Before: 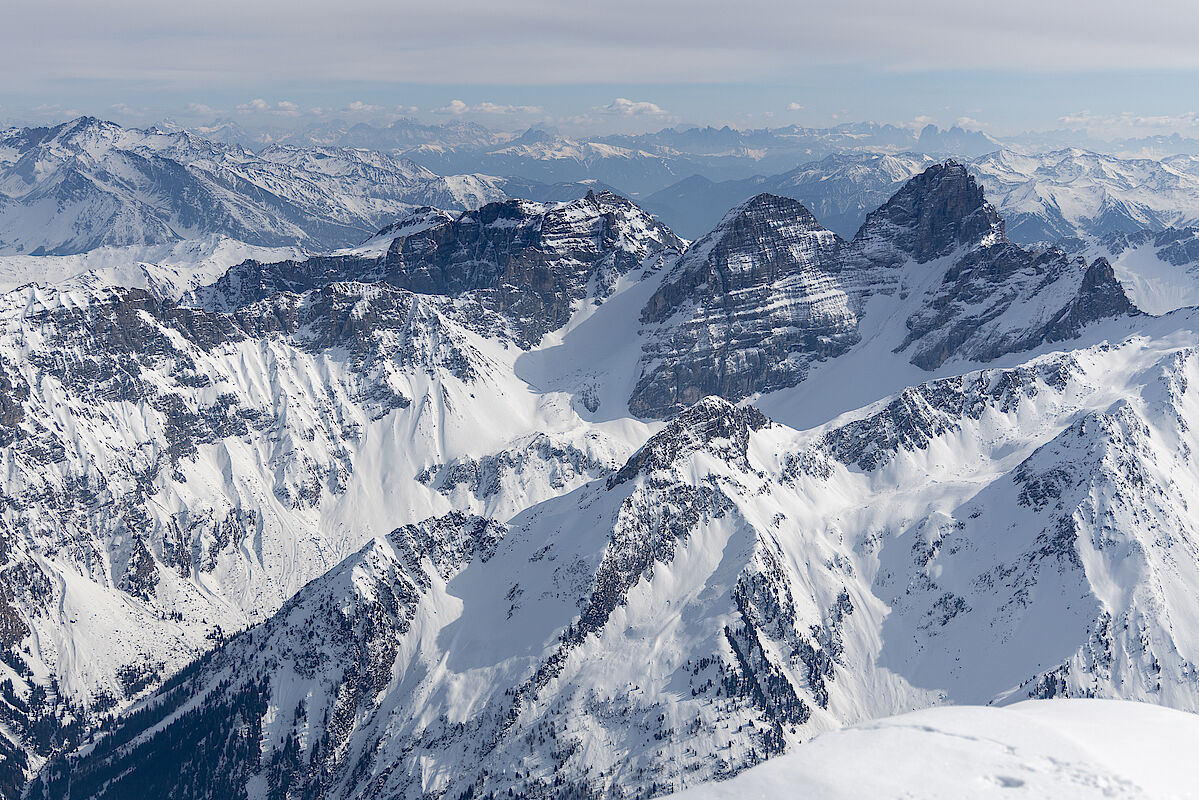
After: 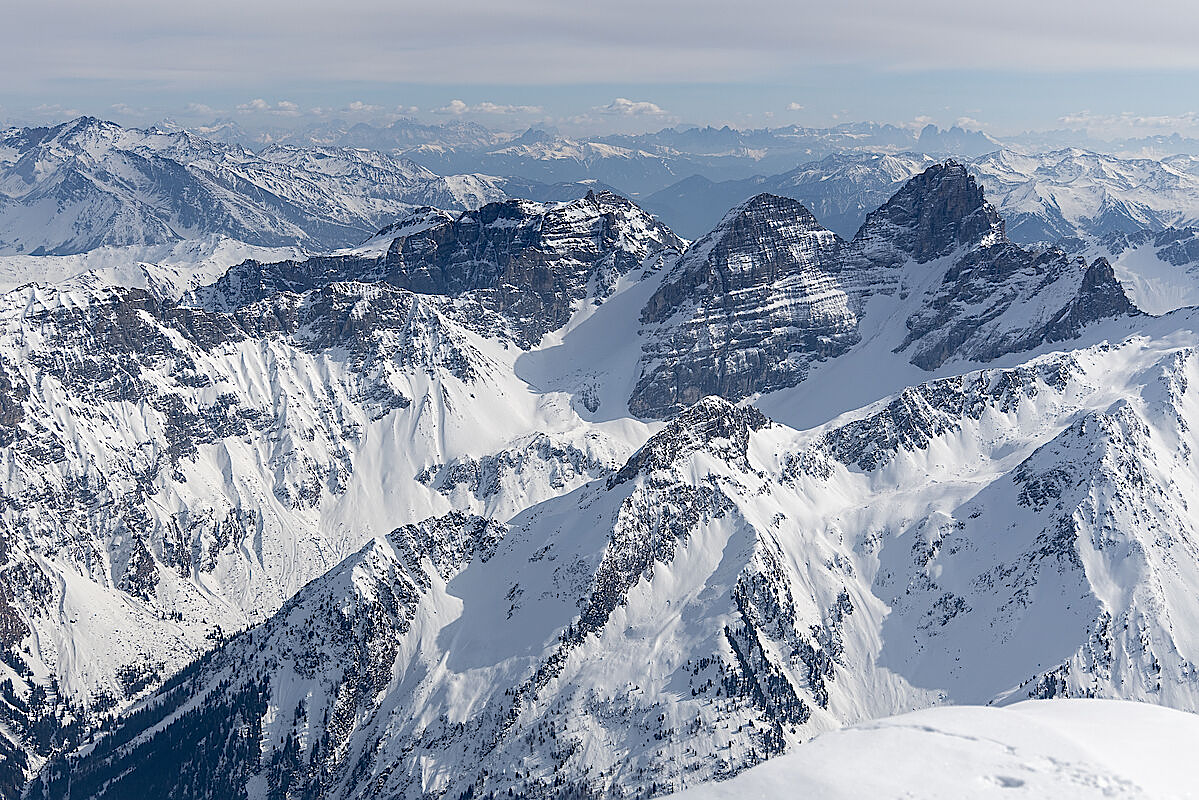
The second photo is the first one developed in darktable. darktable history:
sharpen: amount 0.492
